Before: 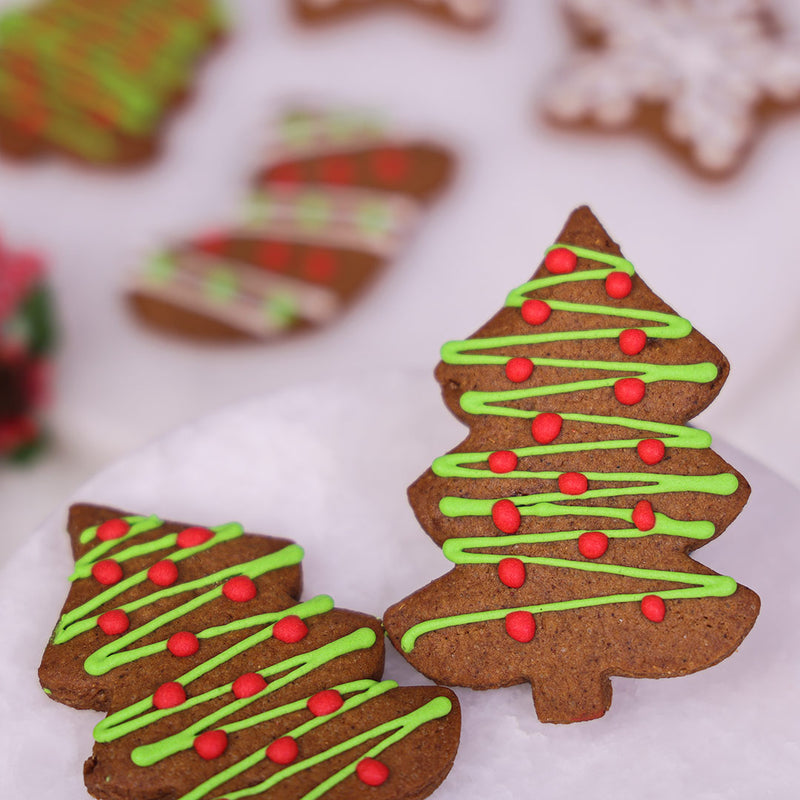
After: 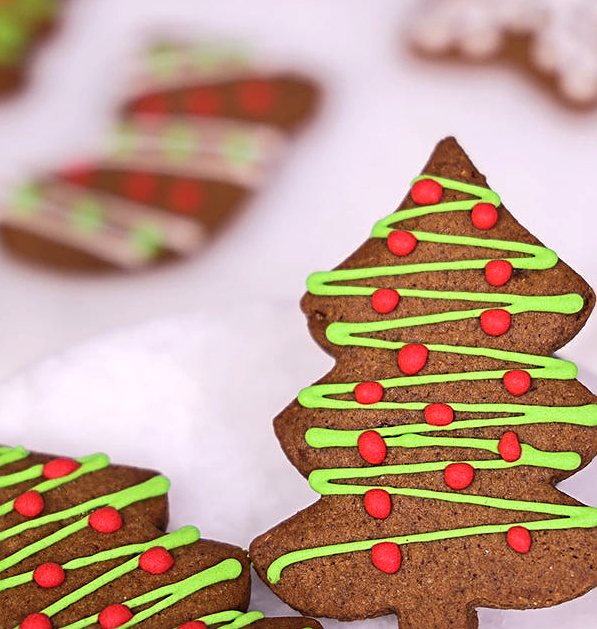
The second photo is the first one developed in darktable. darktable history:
crop: left 16.791%, top 8.686%, right 8.477%, bottom 12.639%
tone equalizer: -8 EV -0.395 EV, -7 EV -0.42 EV, -6 EV -0.31 EV, -5 EV -0.223 EV, -3 EV 0.198 EV, -2 EV 0.318 EV, -1 EV 0.376 EV, +0 EV 0.44 EV, edges refinement/feathering 500, mask exposure compensation -1.57 EV, preserve details no
sharpen: amount 0.49
